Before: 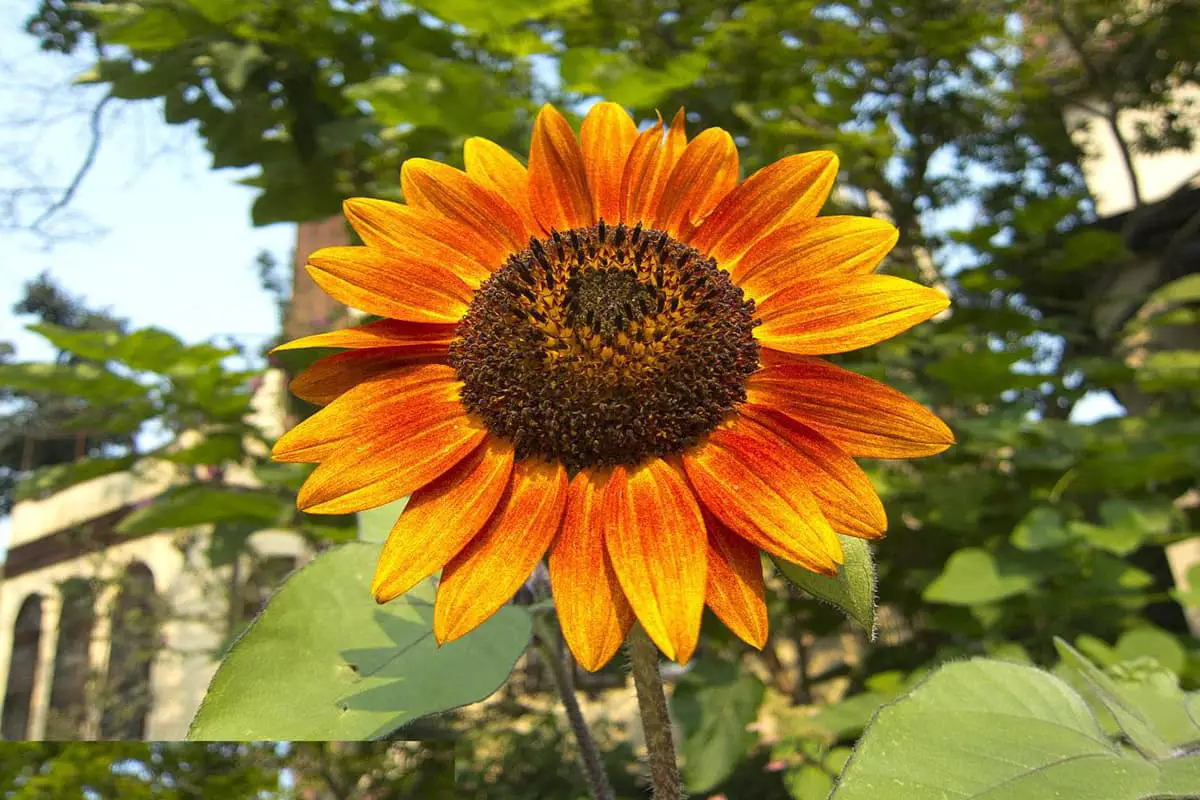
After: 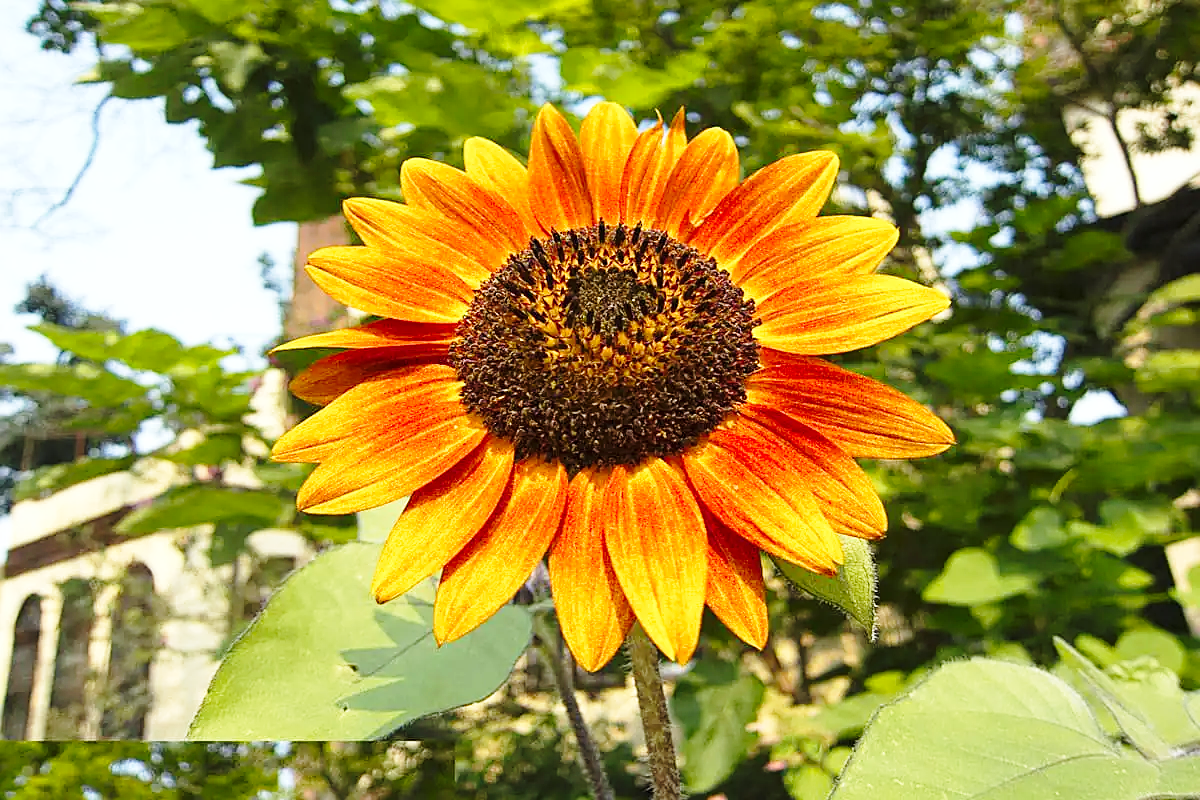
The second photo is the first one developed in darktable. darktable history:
base curve: curves: ch0 [(0, 0) (0.028, 0.03) (0.121, 0.232) (0.46, 0.748) (0.859, 0.968) (1, 1)], preserve colors none
white balance: red 0.986, blue 1.01
sharpen: on, module defaults
